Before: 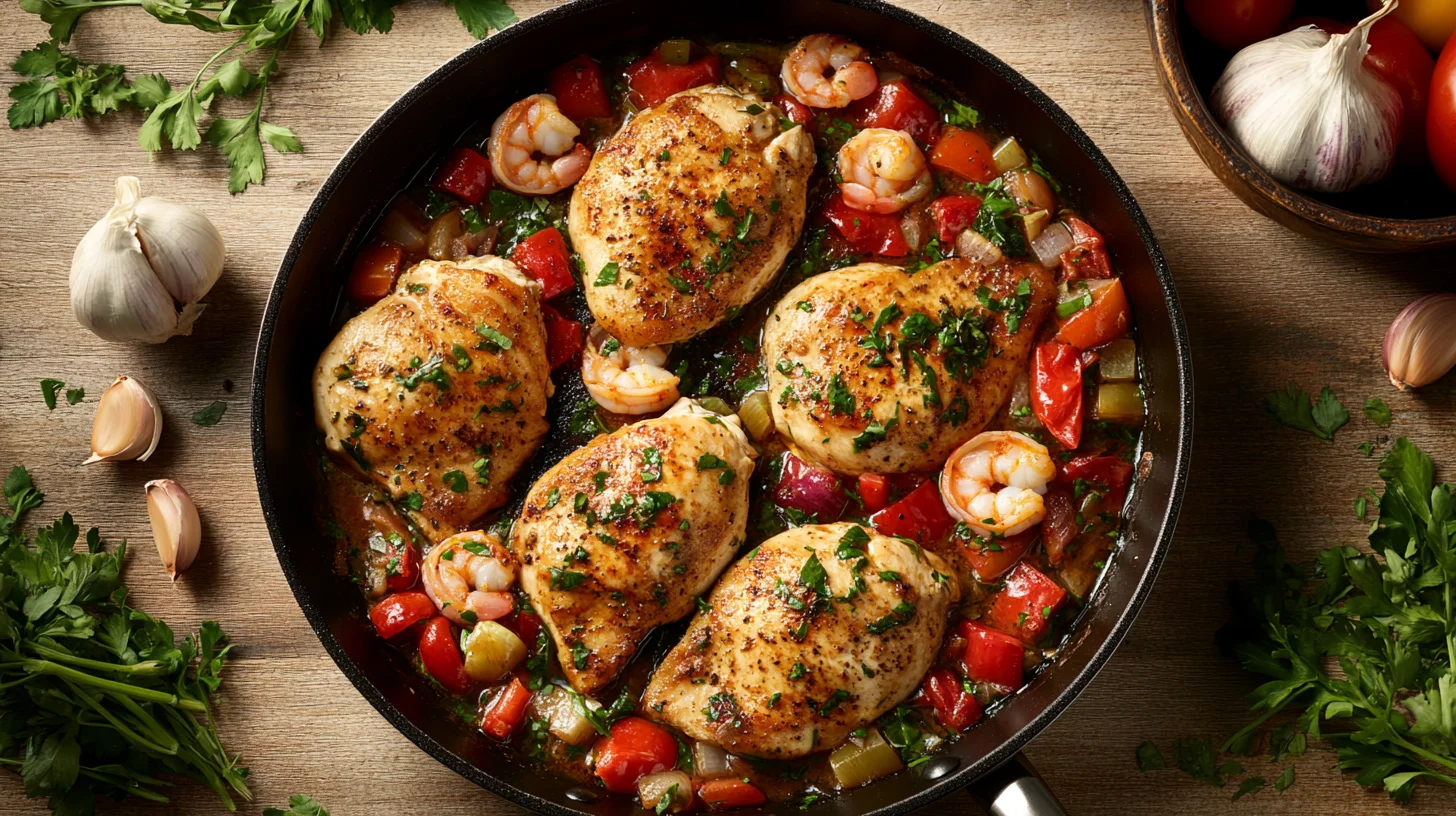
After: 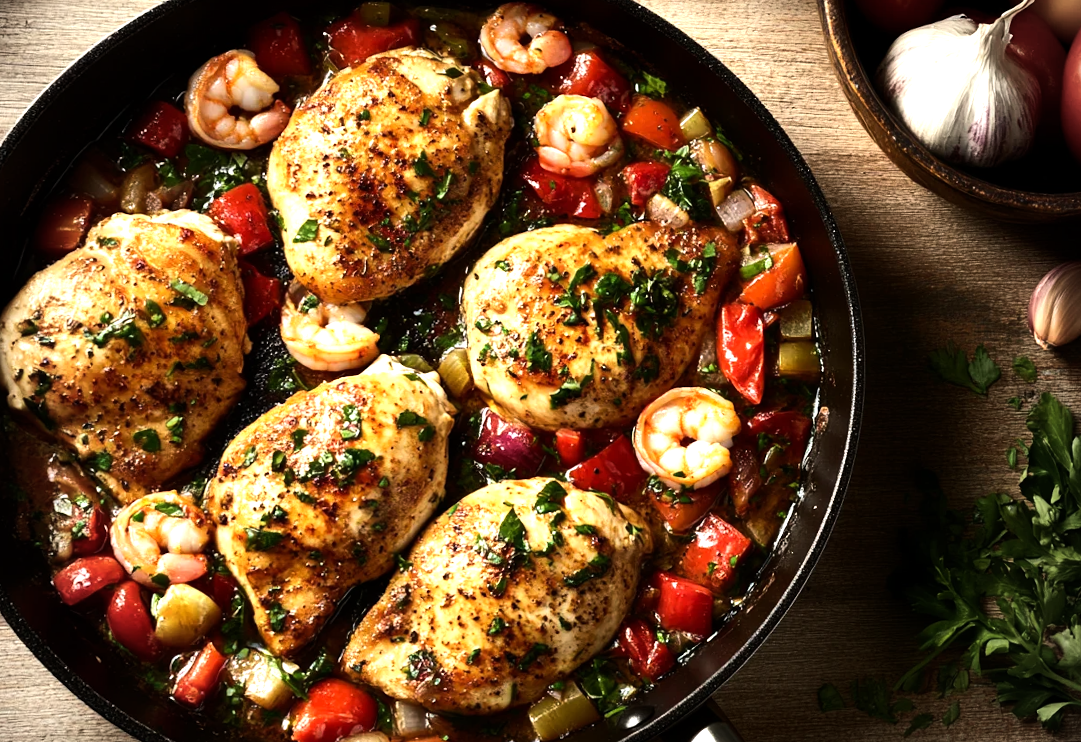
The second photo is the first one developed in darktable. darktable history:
crop and rotate: left 24.6%
vignetting: fall-off radius 60.92%
rotate and perspective: rotation -0.013°, lens shift (vertical) -0.027, lens shift (horizontal) 0.178, crop left 0.016, crop right 0.989, crop top 0.082, crop bottom 0.918
tone equalizer: -8 EV -1.08 EV, -7 EV -1.01 EV, -6 EV -0.867 EV, -5 EV -0.578 EV, -3 EV 0.578 EV, -2 EV 0.867 EV, -1 EV 1.01 EV, +0 EV 1.08 EV, edges refinement/feathering 500, mask exposure compensation -1.57 EV, preserve details no
